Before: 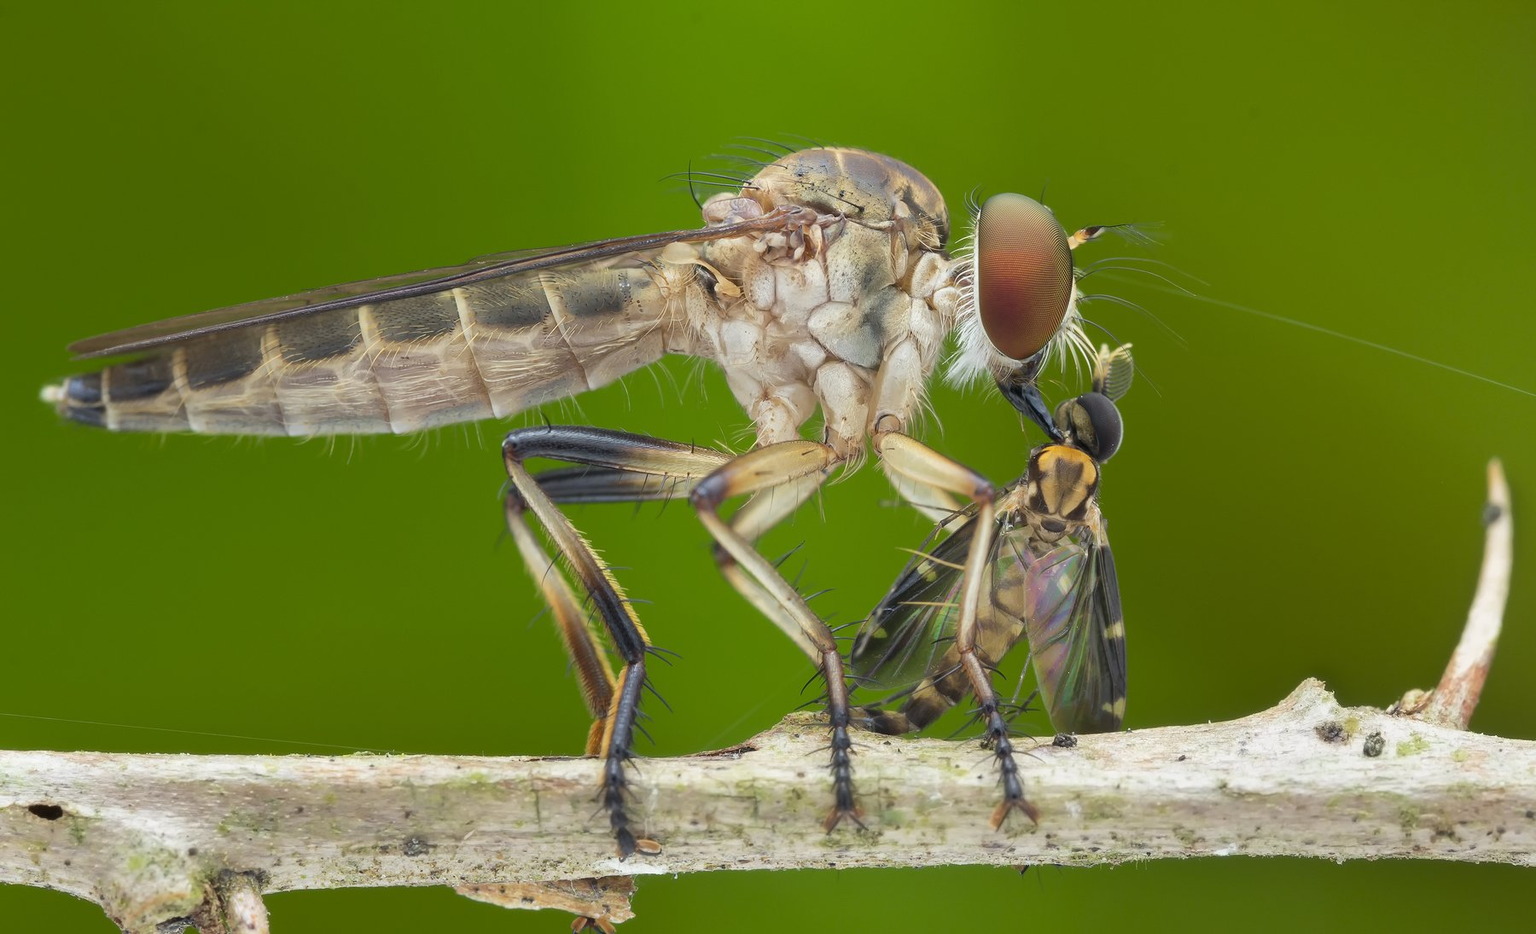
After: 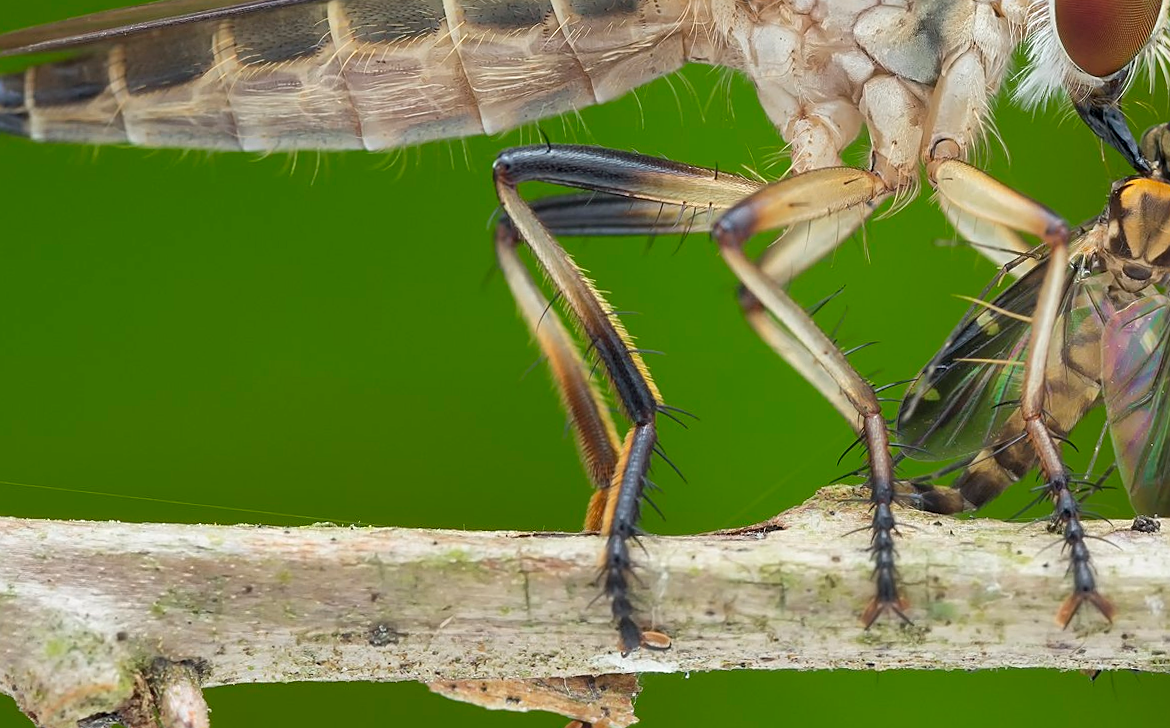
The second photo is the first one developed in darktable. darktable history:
crop and rotate: angle -1.04°, left 4.024%, top 31.498%, right 29.02%
sharpen: on, module defaults
